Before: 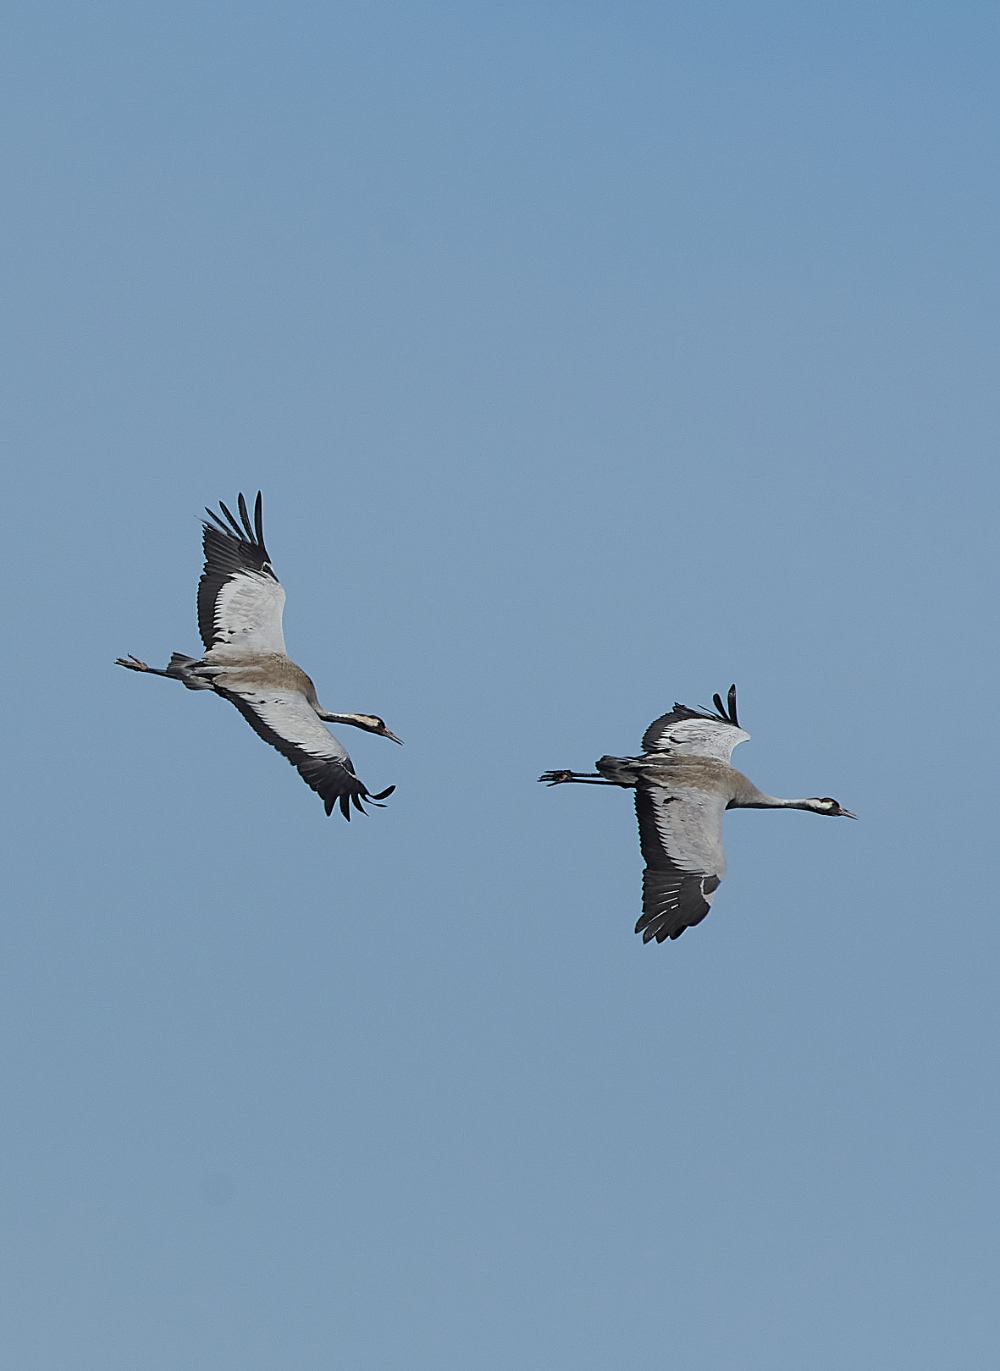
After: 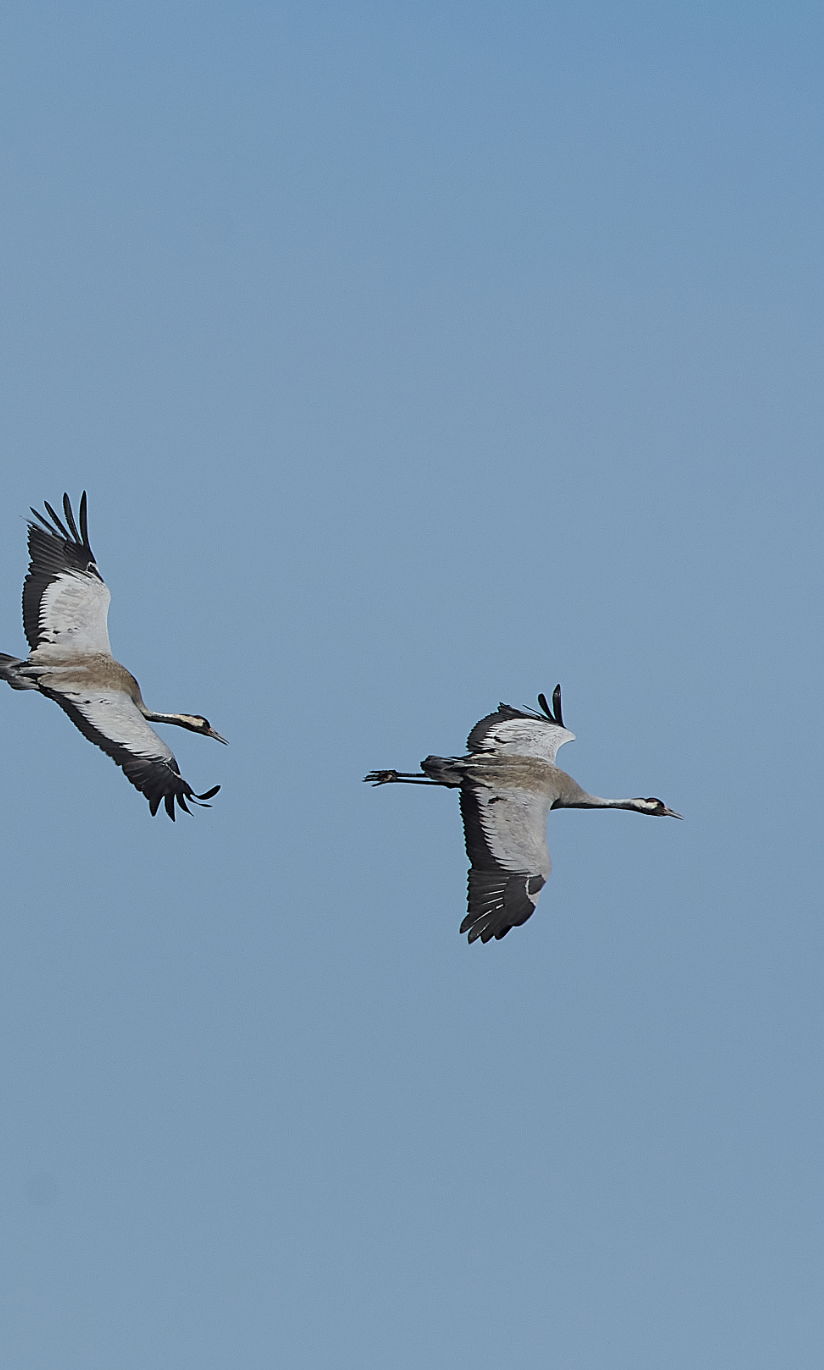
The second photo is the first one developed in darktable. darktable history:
crop: left 17.508%, bottom 0.022%
